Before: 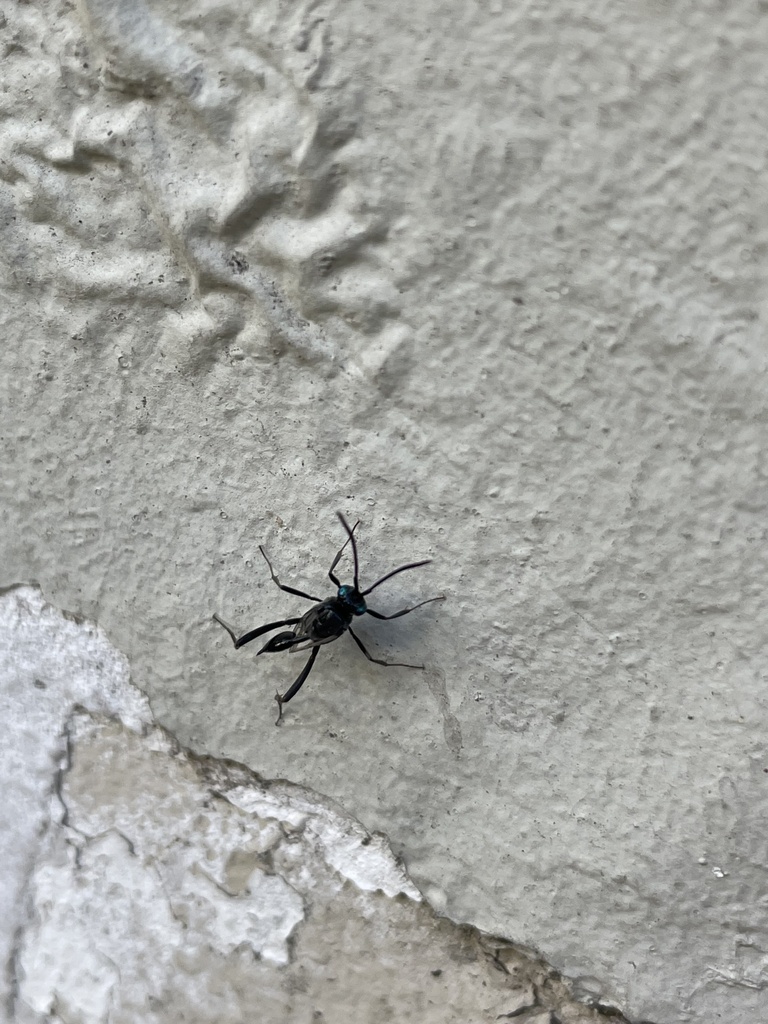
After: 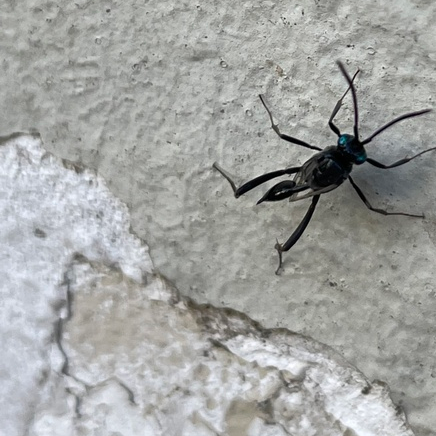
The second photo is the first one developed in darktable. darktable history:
crop: top 44.065%, right 43.194%, bottom 13.326%
